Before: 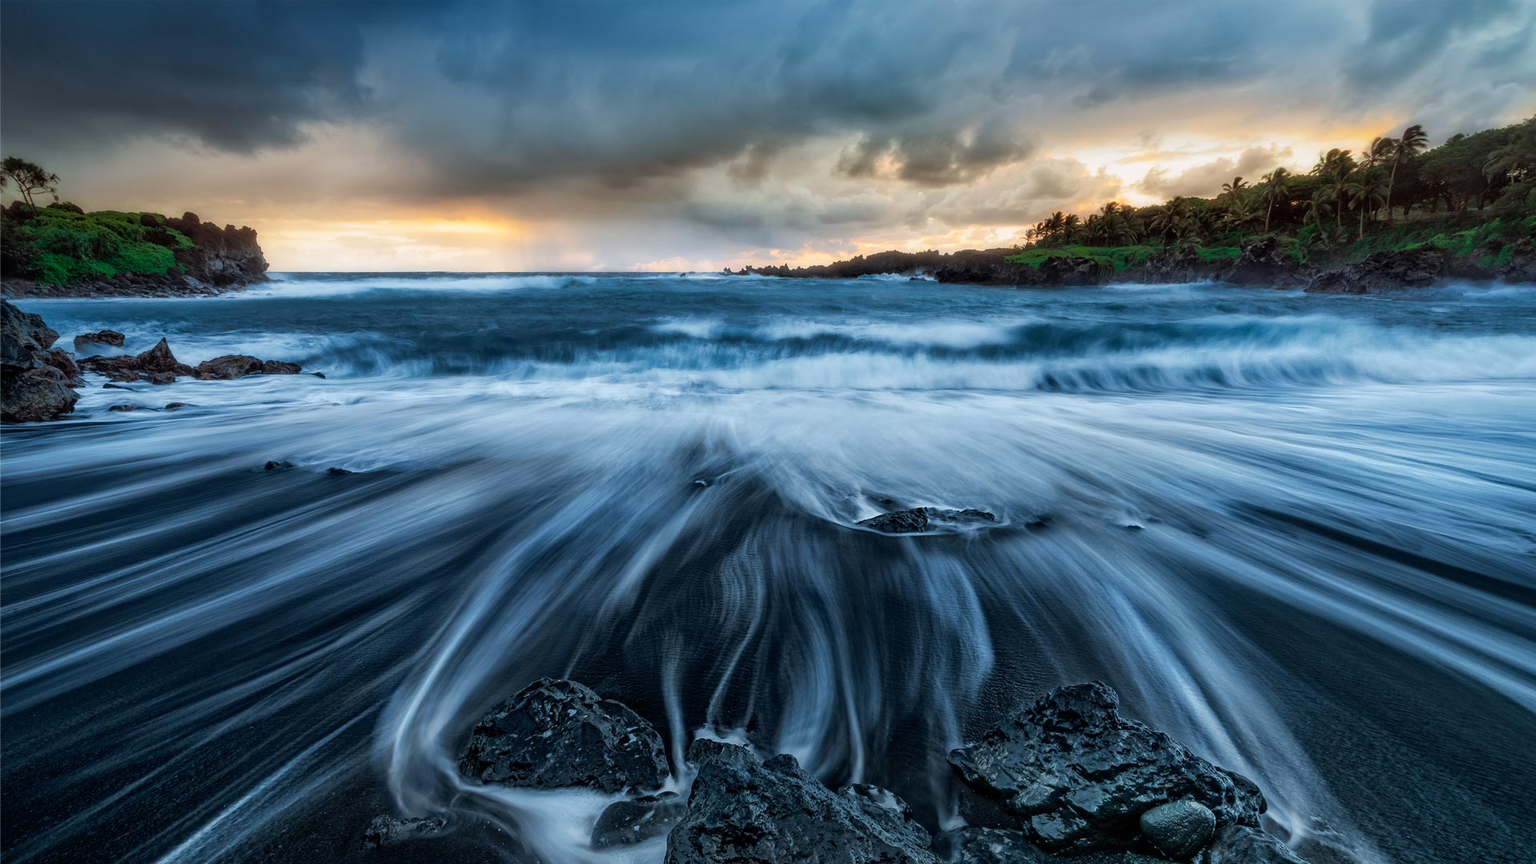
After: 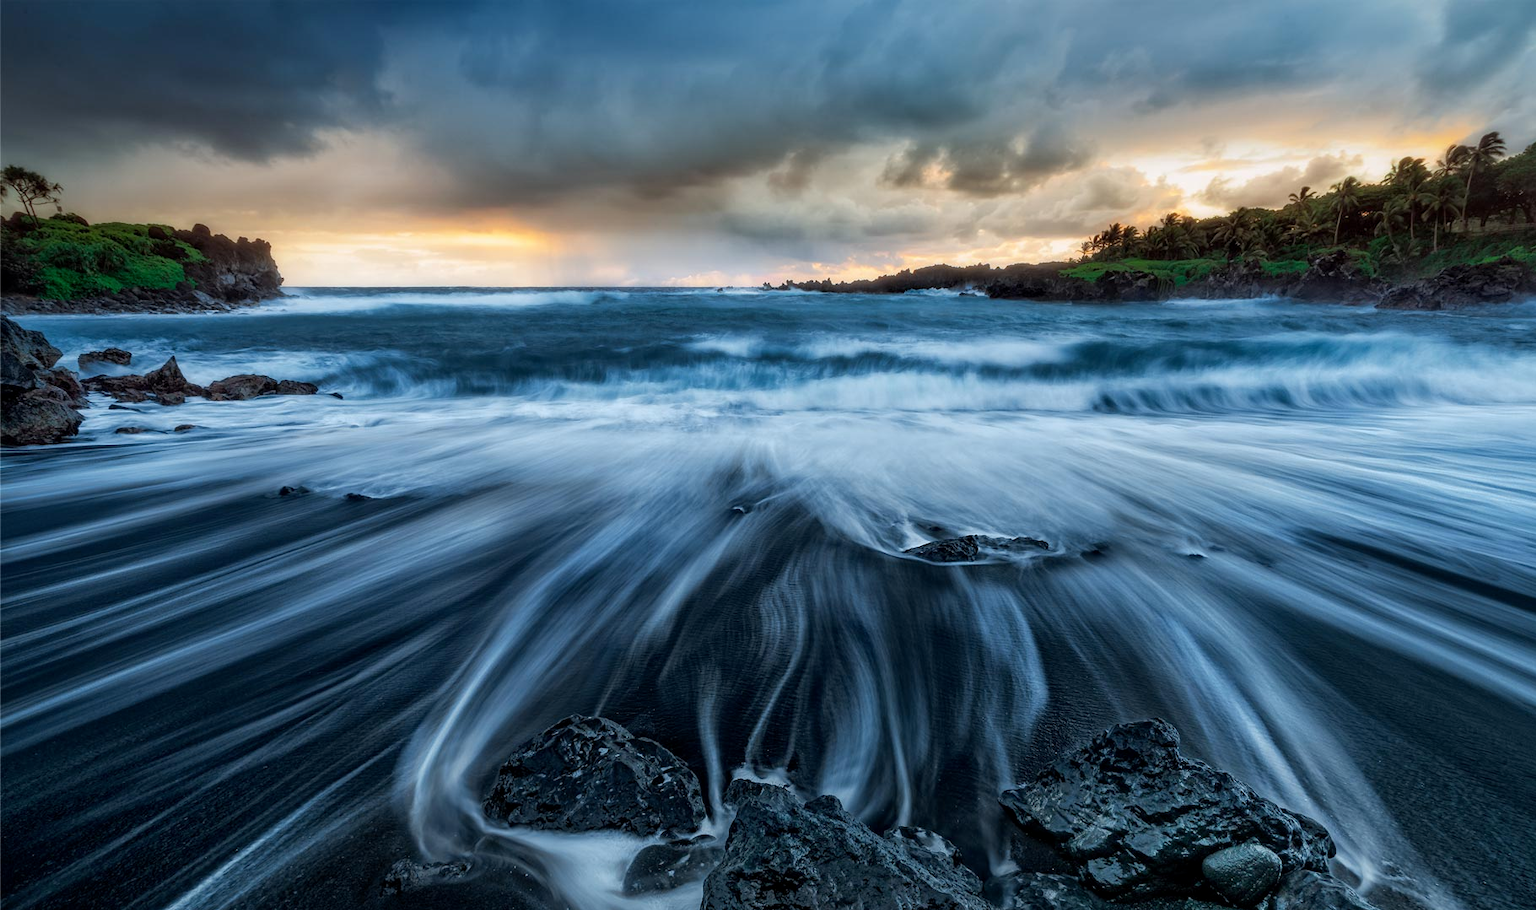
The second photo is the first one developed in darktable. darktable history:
exposure: black level correction 0.001, compensate exposure bias true, compensate highlight preservation false
crop and rotate: left 0%, right 5.106%
